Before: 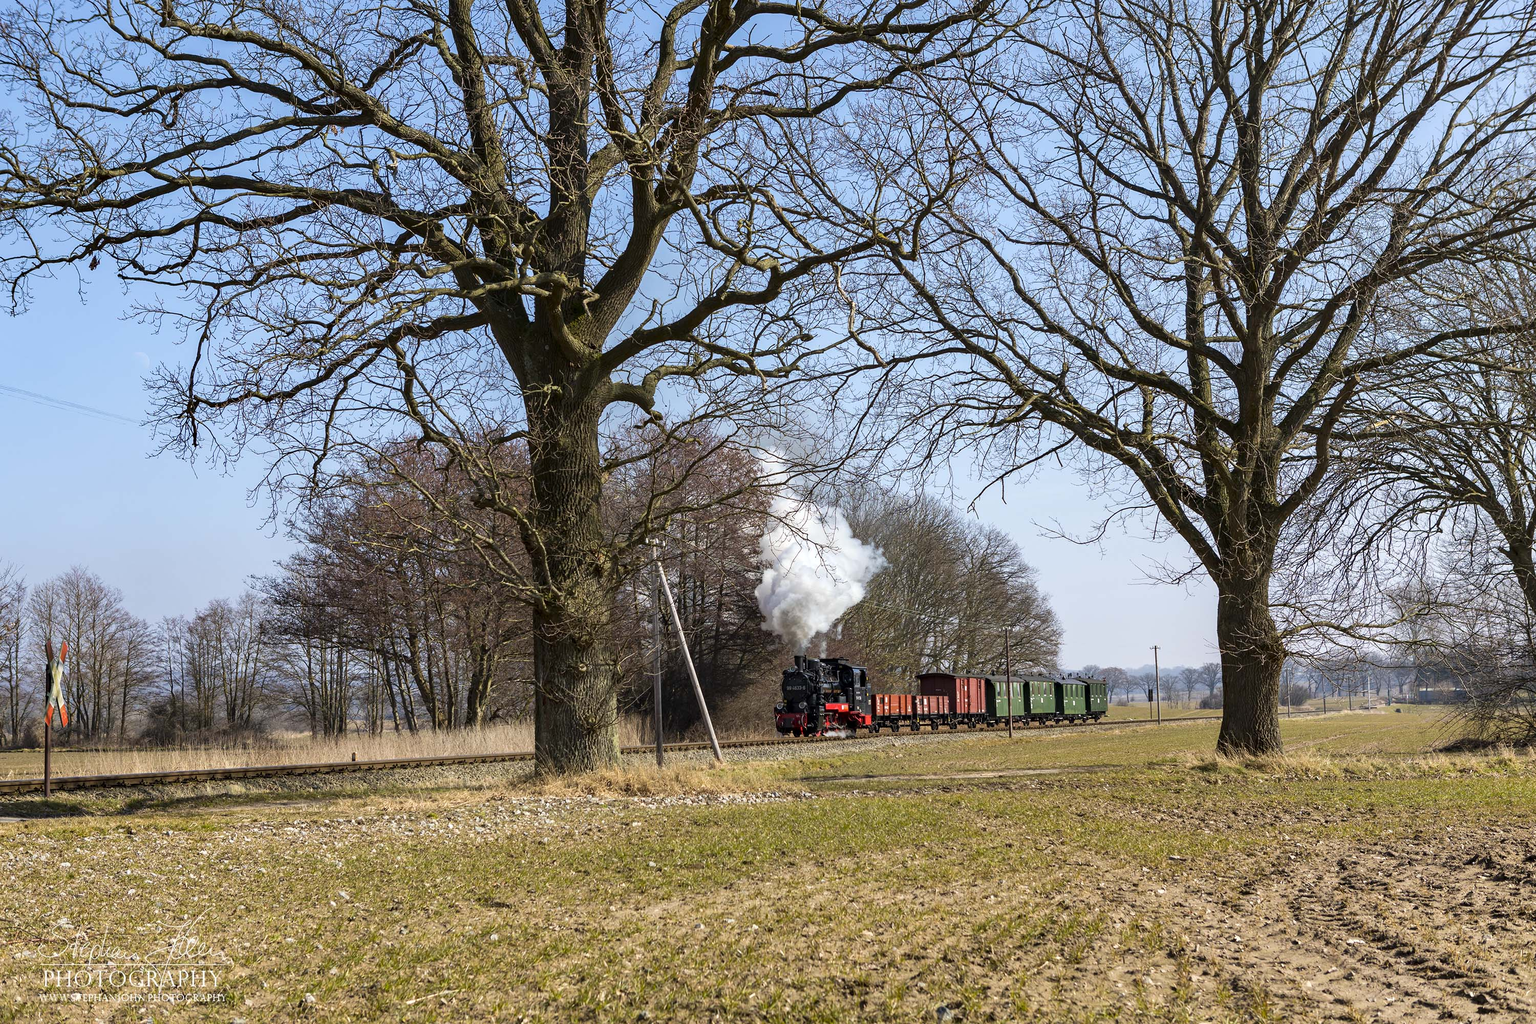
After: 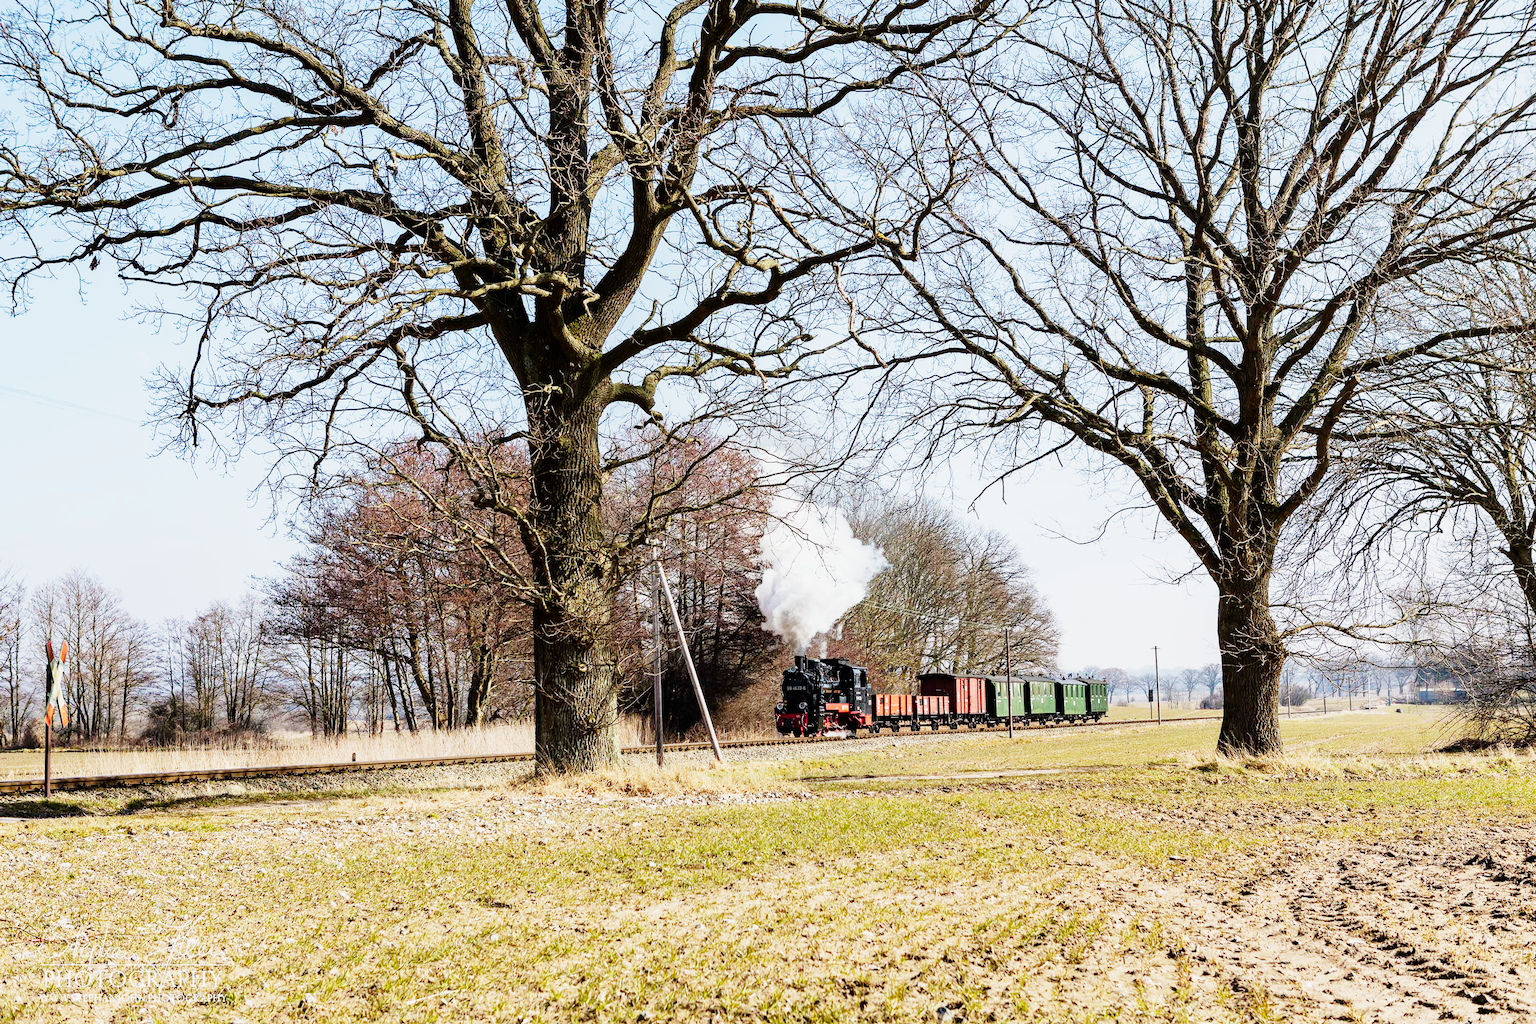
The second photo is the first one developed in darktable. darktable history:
sigmoid: contrast 1.8, skew -0.2, preserve hue 0%, red attenuation 0.1, red rotation 0.035, green attenuation 0.1, green rotation -0.017, blue attenuation 0.15, blue rotation -0.052, base primaries Rec2020
exposure: black level correction 0, exposure 1.2 EV, compensate exposure bias true, compensate highlight preservation false
